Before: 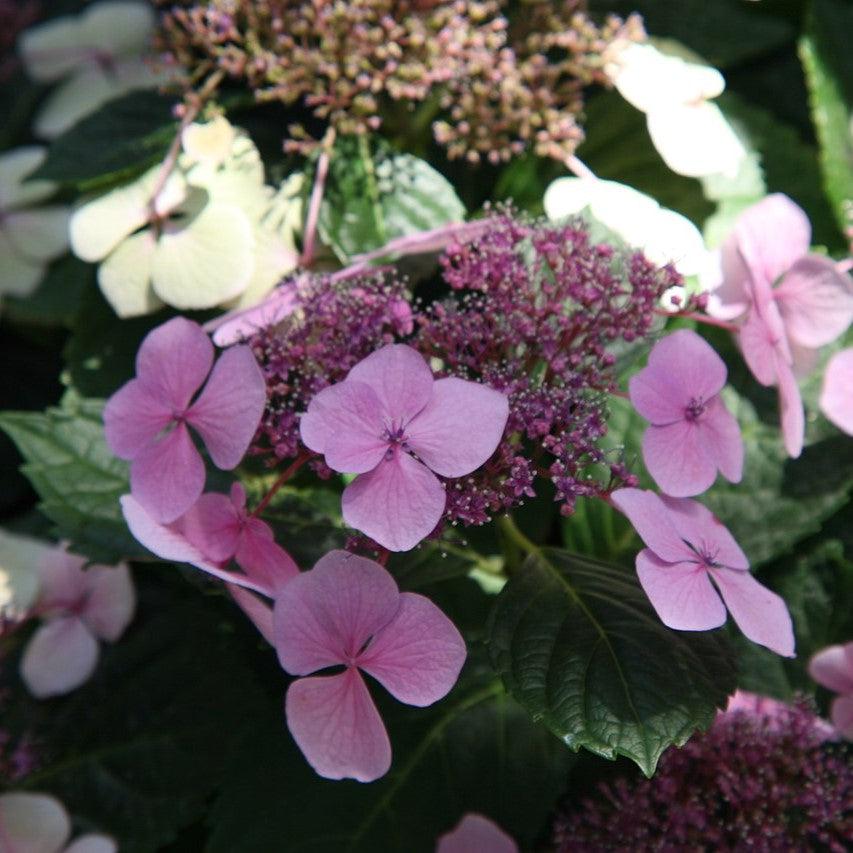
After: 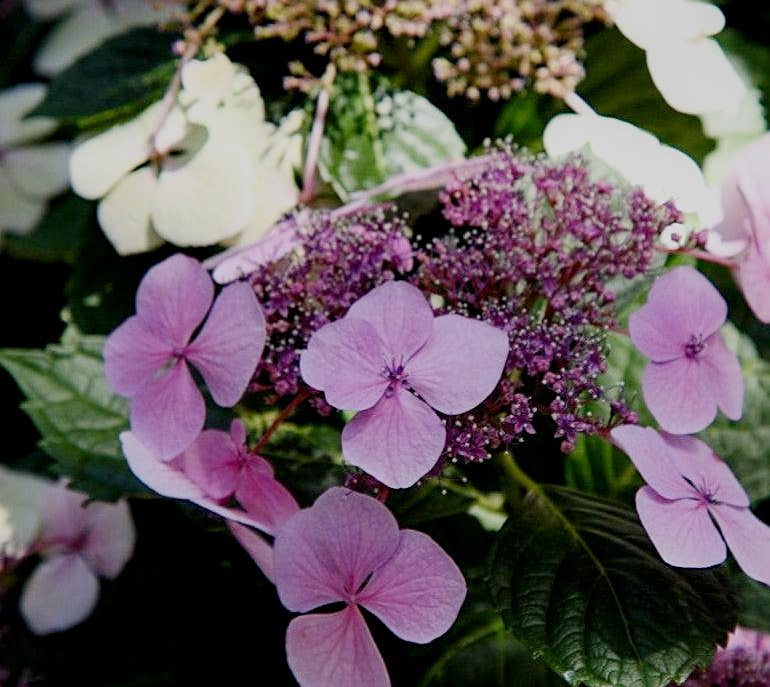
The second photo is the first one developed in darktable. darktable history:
local contrast: highlights 61%, shadows 106%, detail 107%, midtone range 0.529
contrast brightness saturation: contrast 0.08, saturation 0.2
crop: top 7.49%, right 9.717%, bottom 11.943%
exposure: black level correction 0, exposure 1 EV, compensate exposure bias true, compensate highlight preservation false
filmic rgb: middle gray luminance 30%, black relative exposure -9 EV, white relative exposure 7 EV, threshold 6 EV, target black luminance 0%, hardness 2.94, latitude 2.04%, contrast 0.963, highlights saturation mix 5%, shadows ↔ highlights balance 12.16%, add noise in highlights 0, preserve chrominance no, color science v3 (2019), use custom middle-gray values true, iterations of high-quality reconstruction 0, contrast in highlights soft, enable highlight reconstruction true
color contrast: green-magenta contrast 0.81
sharpen: on, module defaults
